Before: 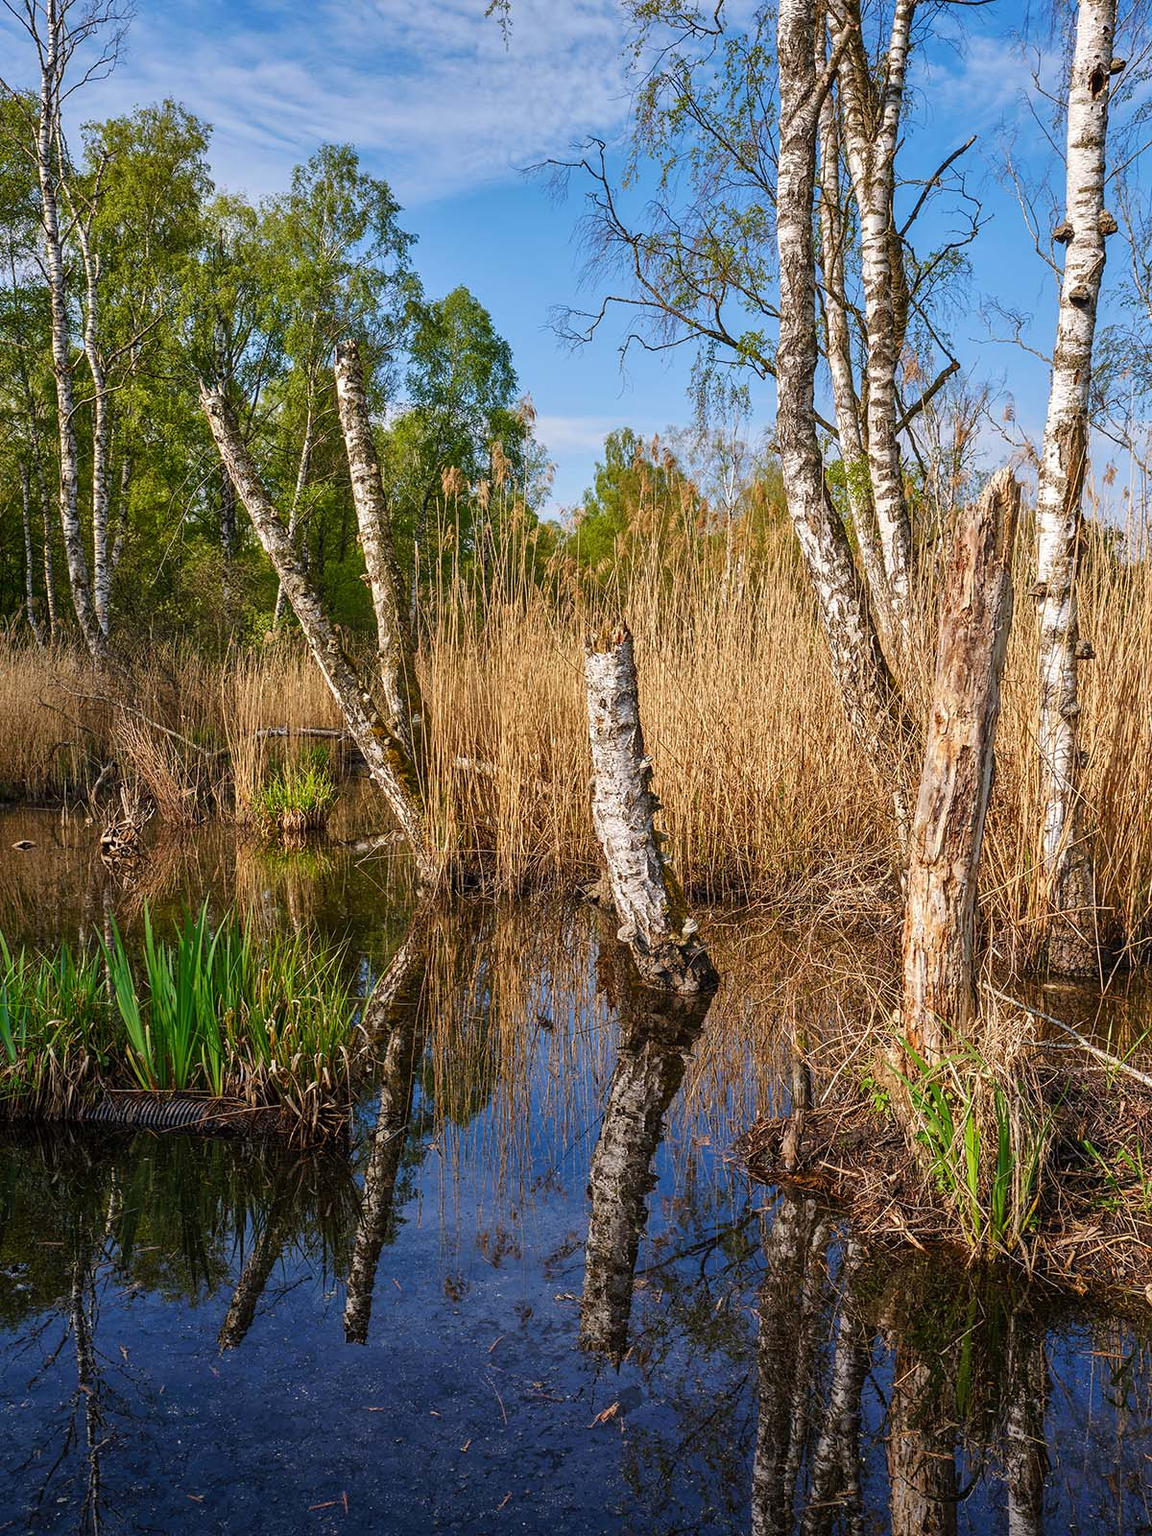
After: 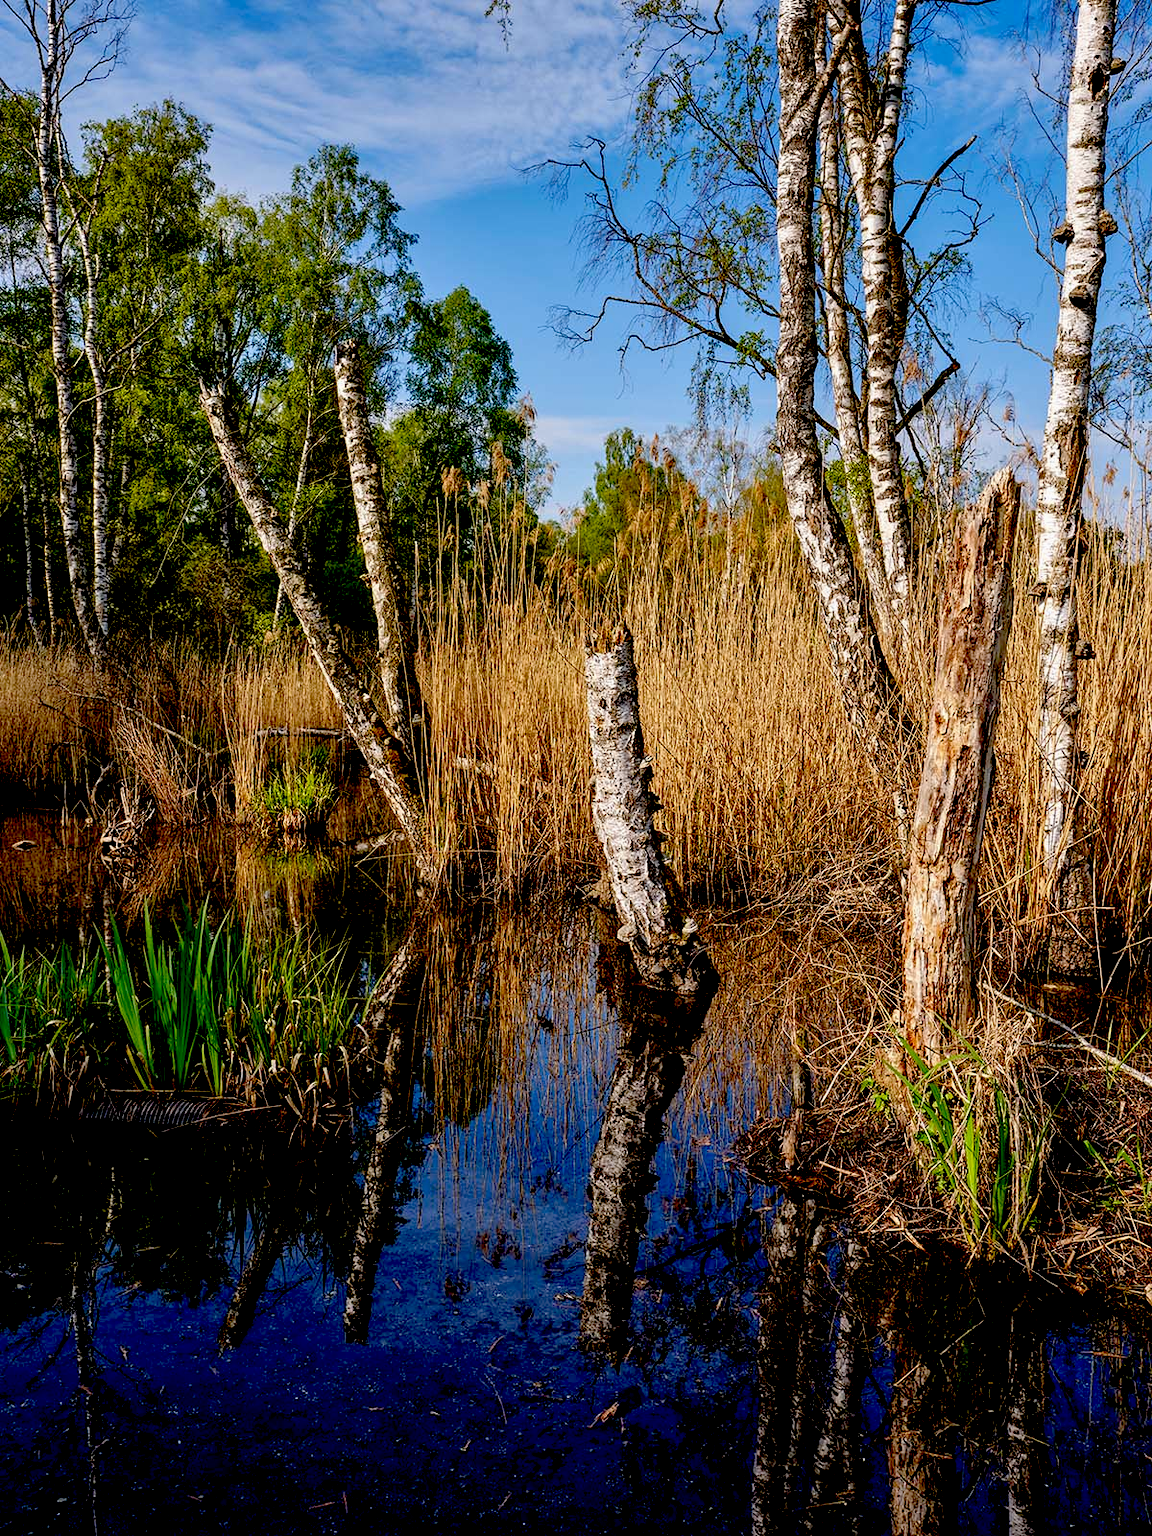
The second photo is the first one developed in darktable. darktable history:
exposure: black level correction 0.056, exposure -0.039 EV, compensate highlight preservation false
